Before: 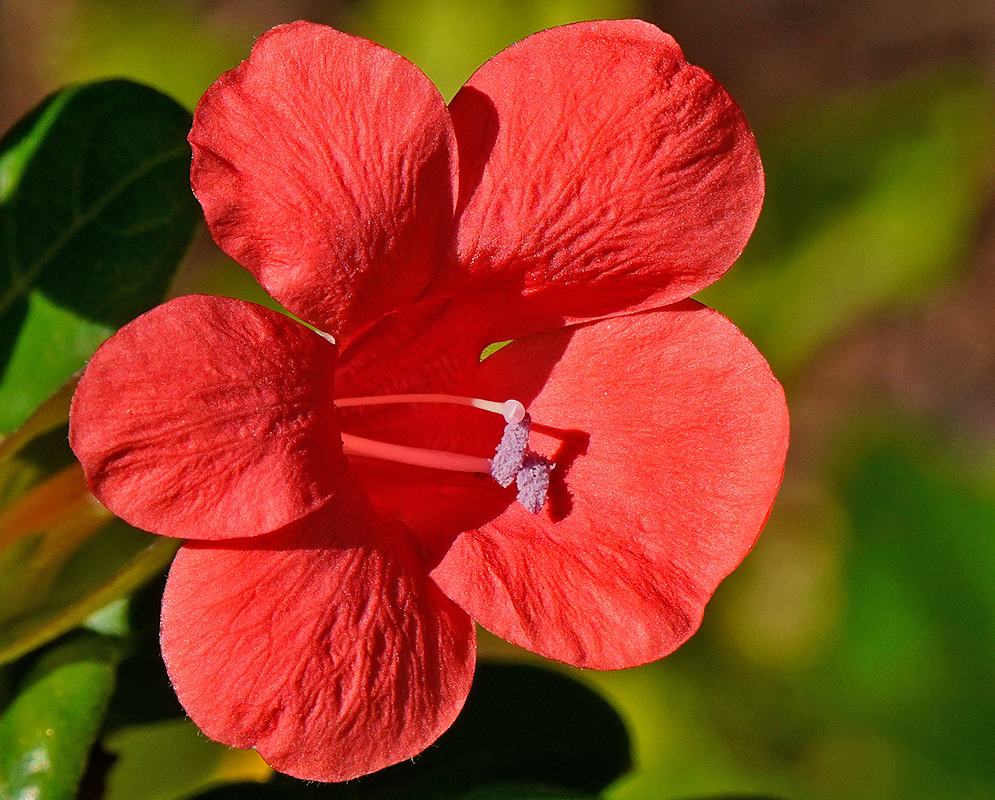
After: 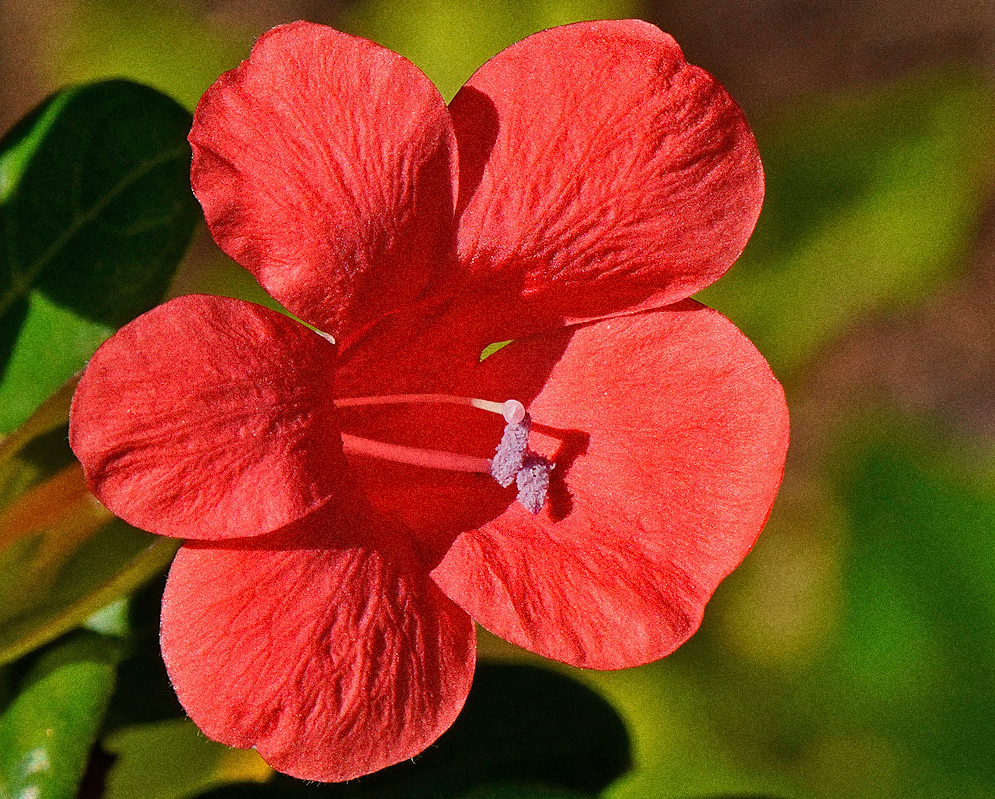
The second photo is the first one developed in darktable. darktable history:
tone equalizer: on, module defaults
grain: coarseness 0.09 ISO, strength 40%
crop: bottom 0.071%
